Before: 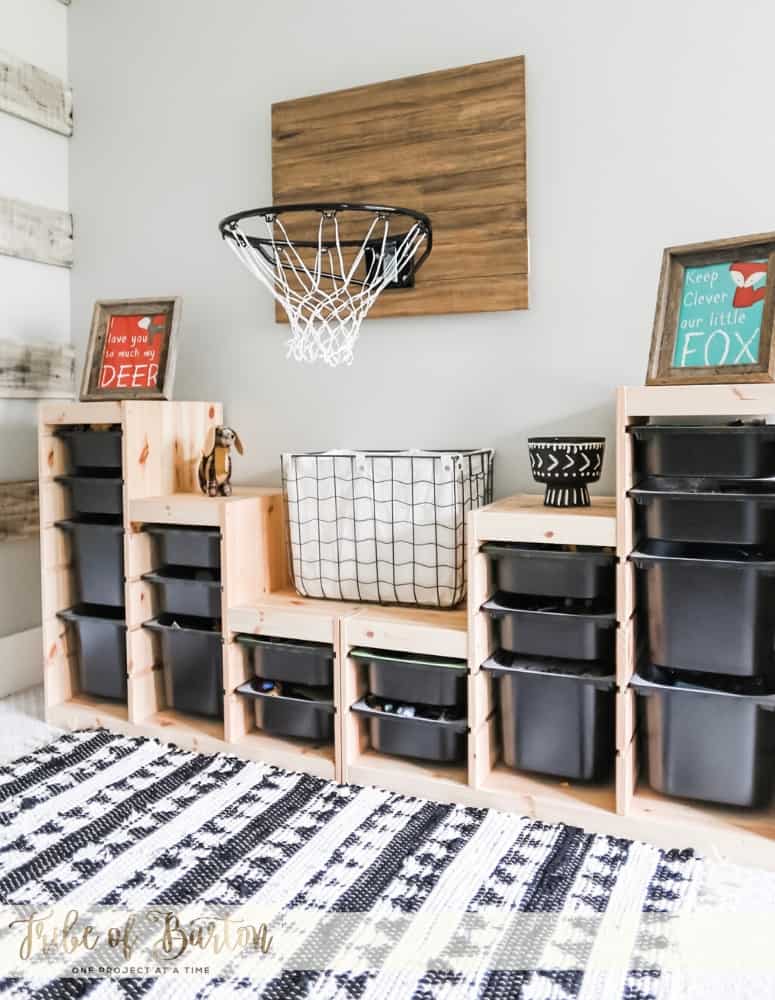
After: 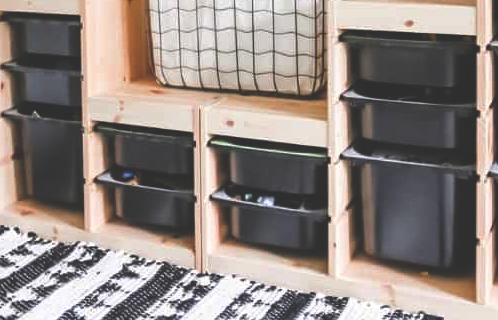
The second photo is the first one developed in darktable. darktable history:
crop: left 18.091%, top 51.13%, right 17.525%, bottom 16.85%
rgb curve: curves: ch0 [(0, 0.186) (0.314, 0.284) (0.775, 0.708) (1, 1)], compensate middle gray true, preserve colors none
